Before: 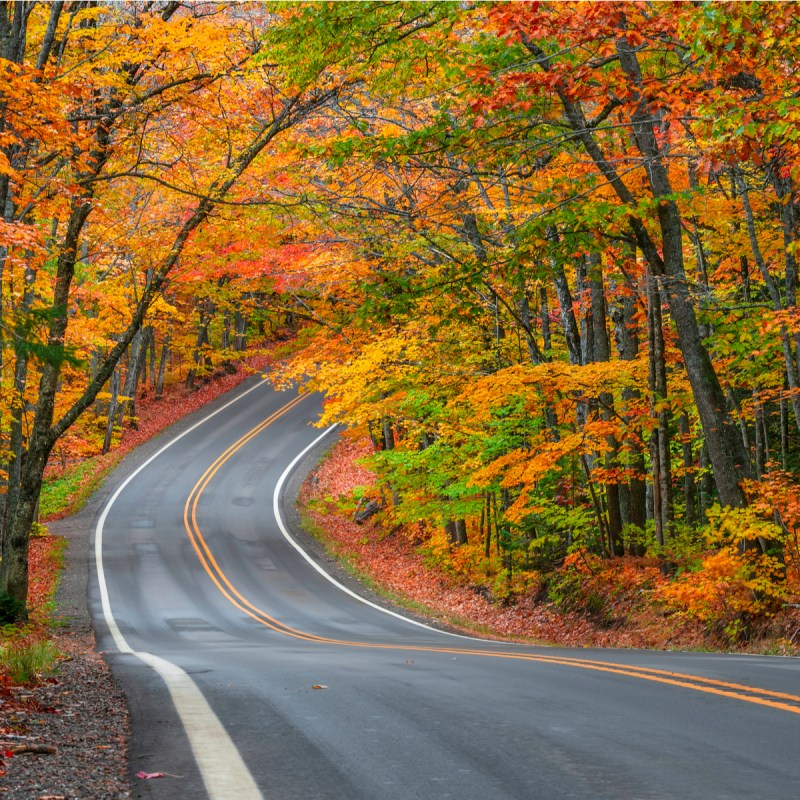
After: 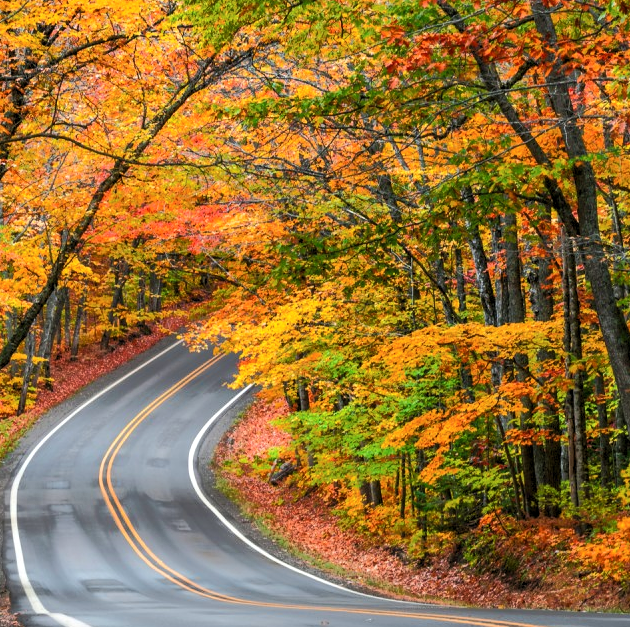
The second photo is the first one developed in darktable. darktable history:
levels: levels [0.062, 0.494, 0.925]
crop and rotate: left 10.779%, top 5.096%, right 10.366%, bottom 16.425%
tone curve: curves: ch0 [(0, 0) (0.003, 0.003) (0.011, 0.011) (0.025, 0.024) (0.044, 0.043) (0.069, 0.068) (0.1, 0.097) (0.136, 0.133) (0.177, 0.173) (0.224, 0.219) (0.277, 0.271) (0.335, 0.327) (0.399, 0.39) (0.468, 0.457) (0.543, 0.582) (0.623, 0.655) (0.709, 0.734) (0.801, 0.817) (0.898, 0.906) (1, 1)], color space Lab, independent channels, preserve colors none
